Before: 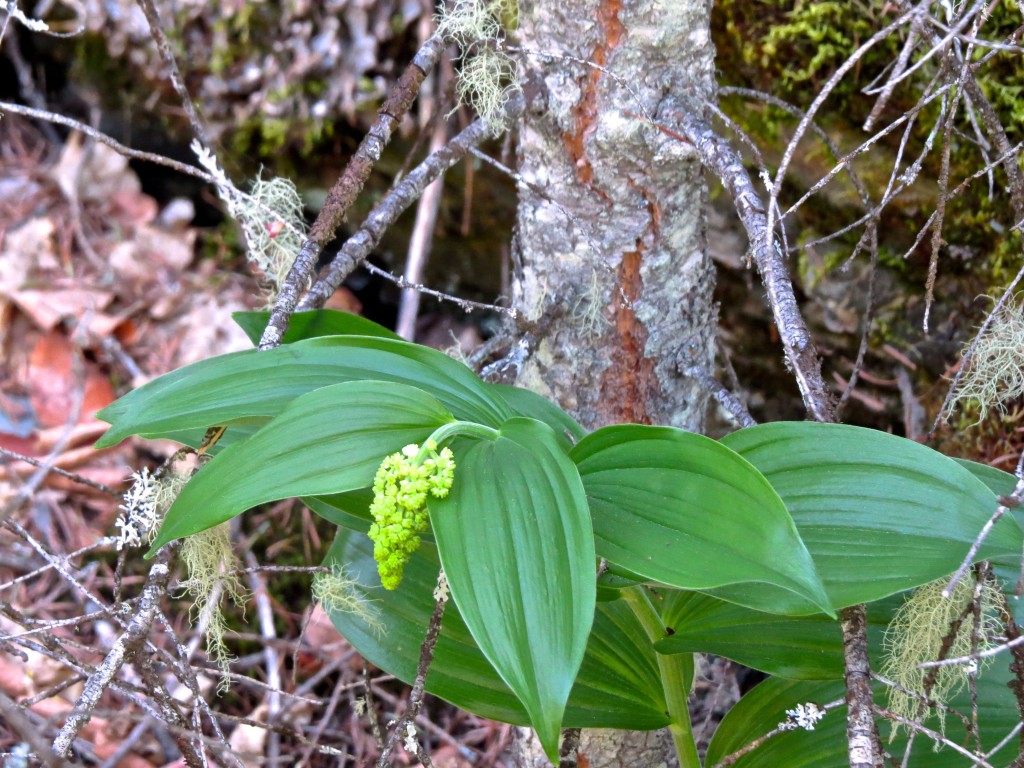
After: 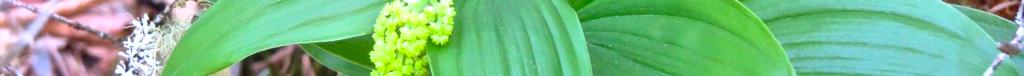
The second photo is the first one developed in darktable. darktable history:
white balance: red 0.984, blue 1.059
crop and rotate: top 59.084%, bottom 30.916%
contrast brightness saturation: contrast 0.2, brightness 0.16, saturation 0.22
